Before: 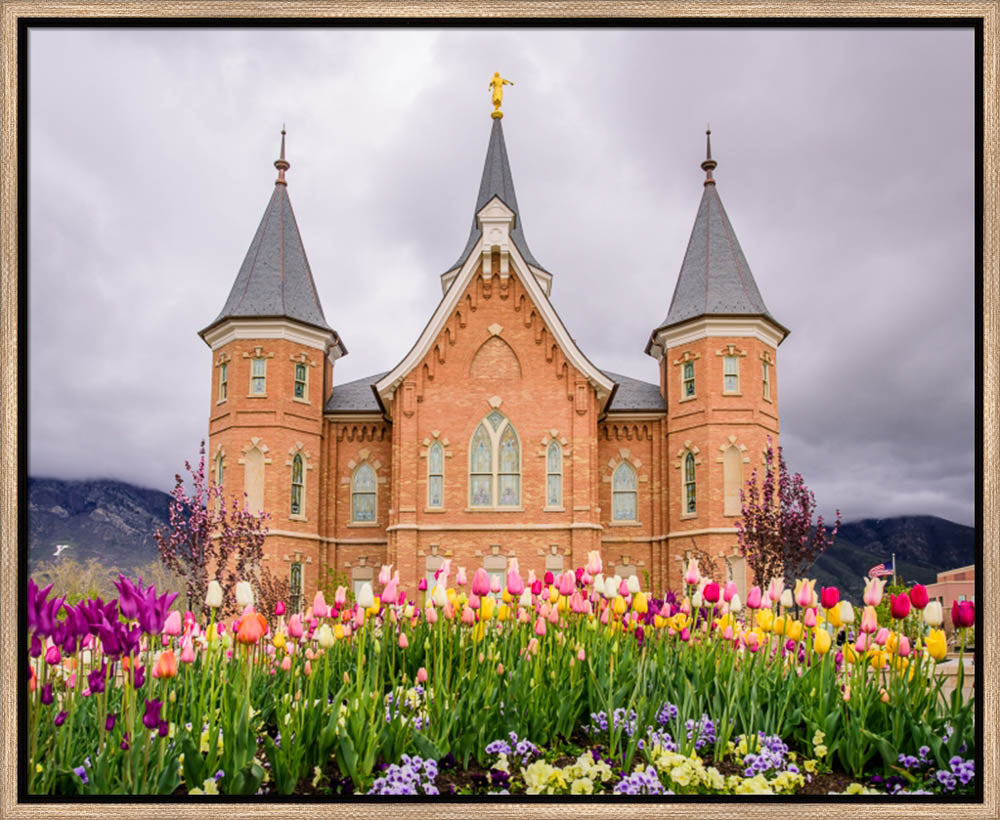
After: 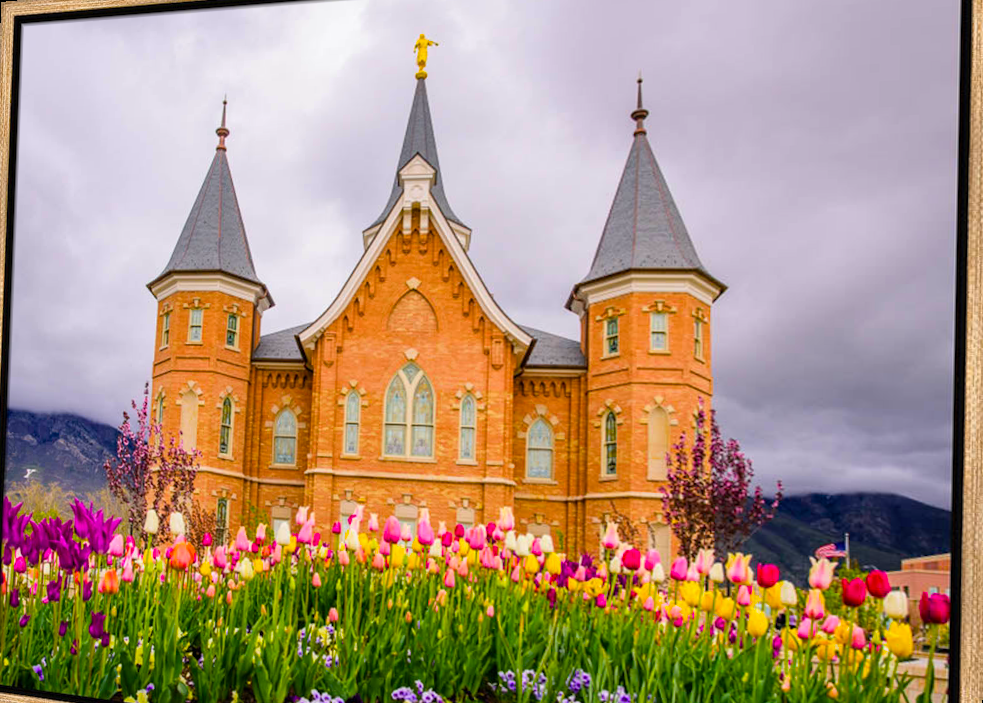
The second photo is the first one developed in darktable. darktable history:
color balance rgb: linear chroma grading › global chroma 15%, perceptual saturation grading › global saturation 30%
rotate and perspective: rotation 1.69°, lens shift (vertical) -0.023, lens shift (horizontal) -0.291, crop left 0.025, crop right 0.988, crop top 0.092, crop bottom 0.842
